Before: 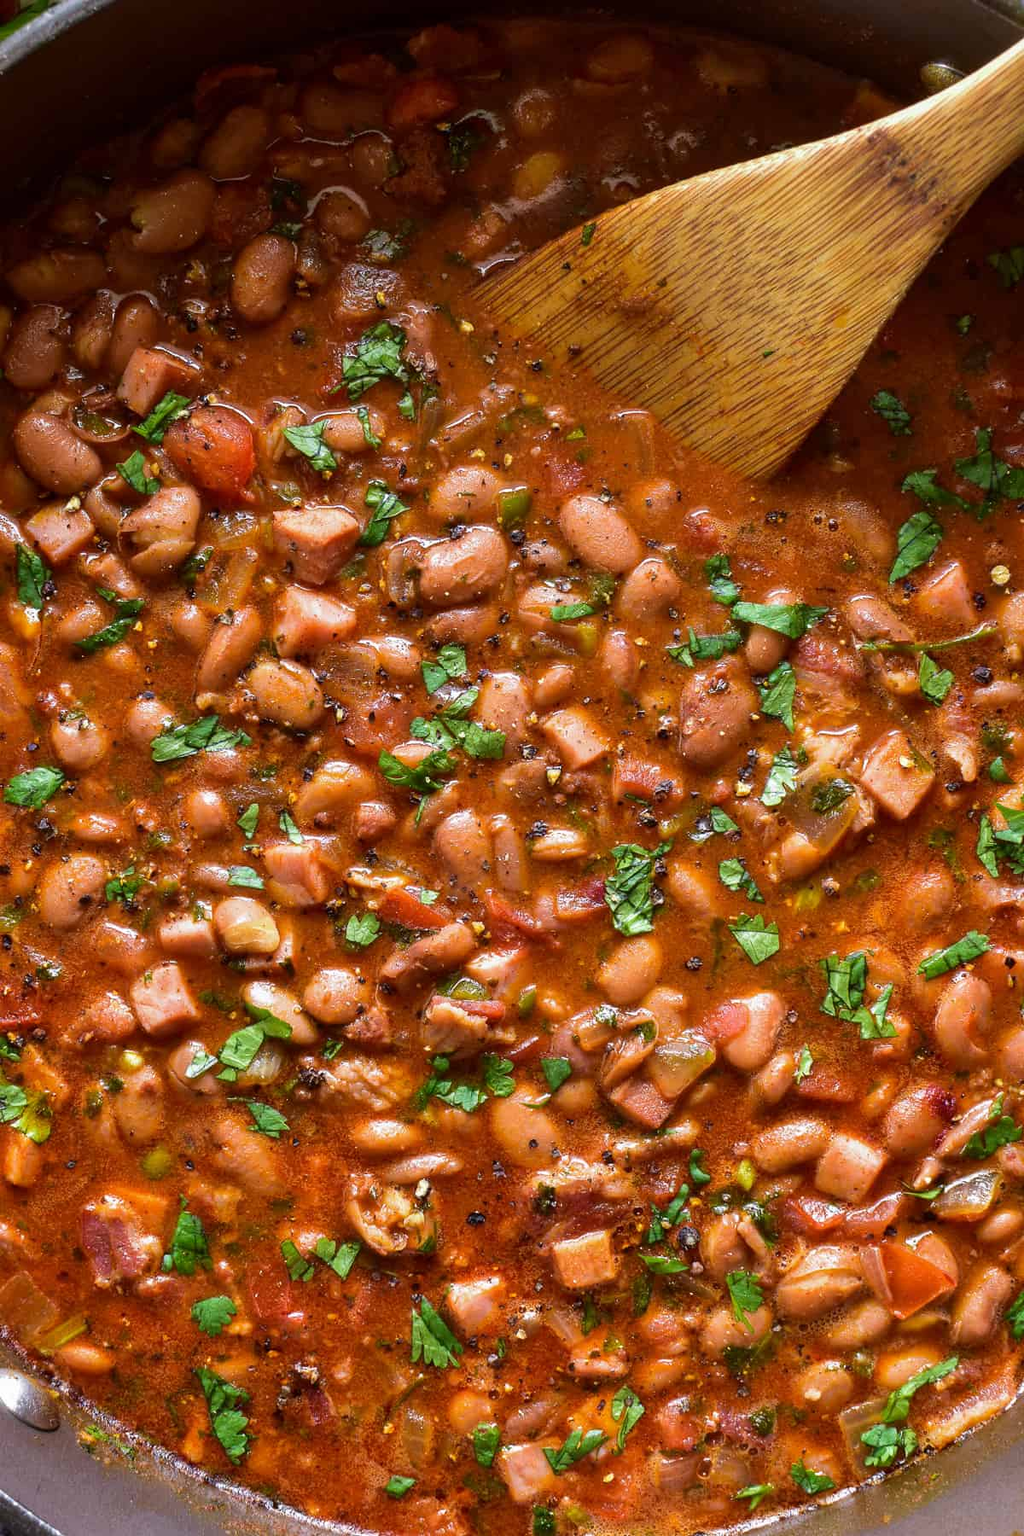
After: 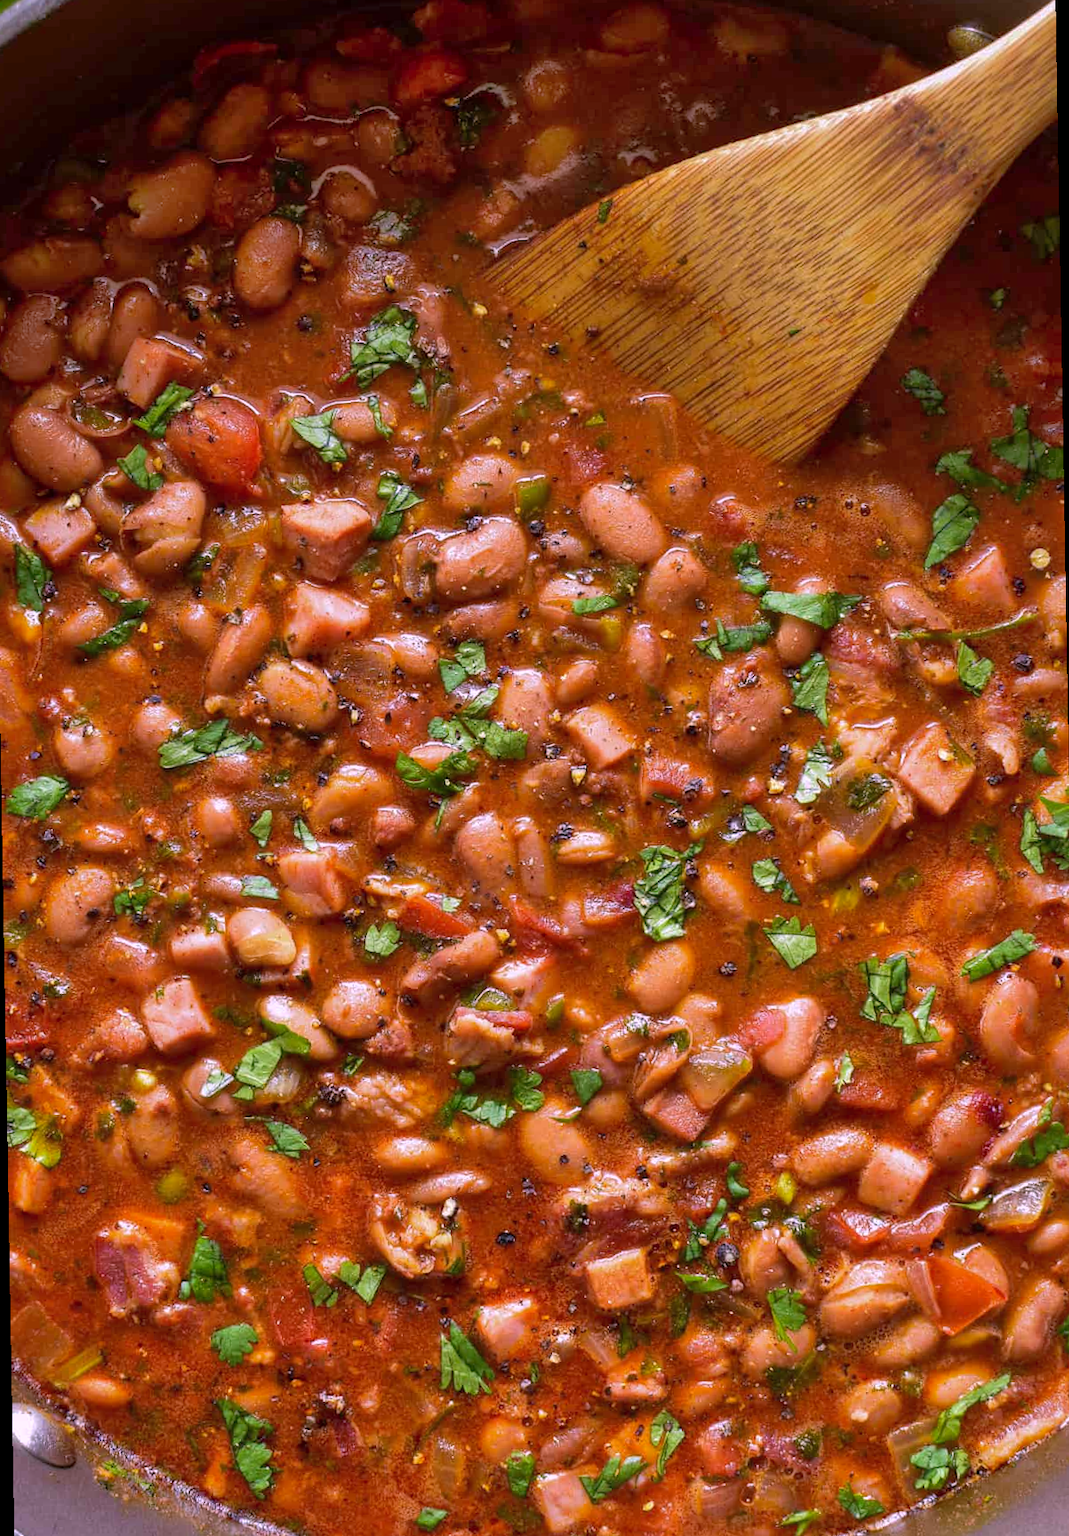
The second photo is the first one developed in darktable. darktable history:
white balance: red 0.931, blue 1.11
shadows and highlights: on, module defaults
color correction: highlights a* 14.52, highlights b* 4.84
rotate and perspective: rotation -1°, crop left 0.011, crop right 0.989, crop top 0.025, crop bottom 0.975
